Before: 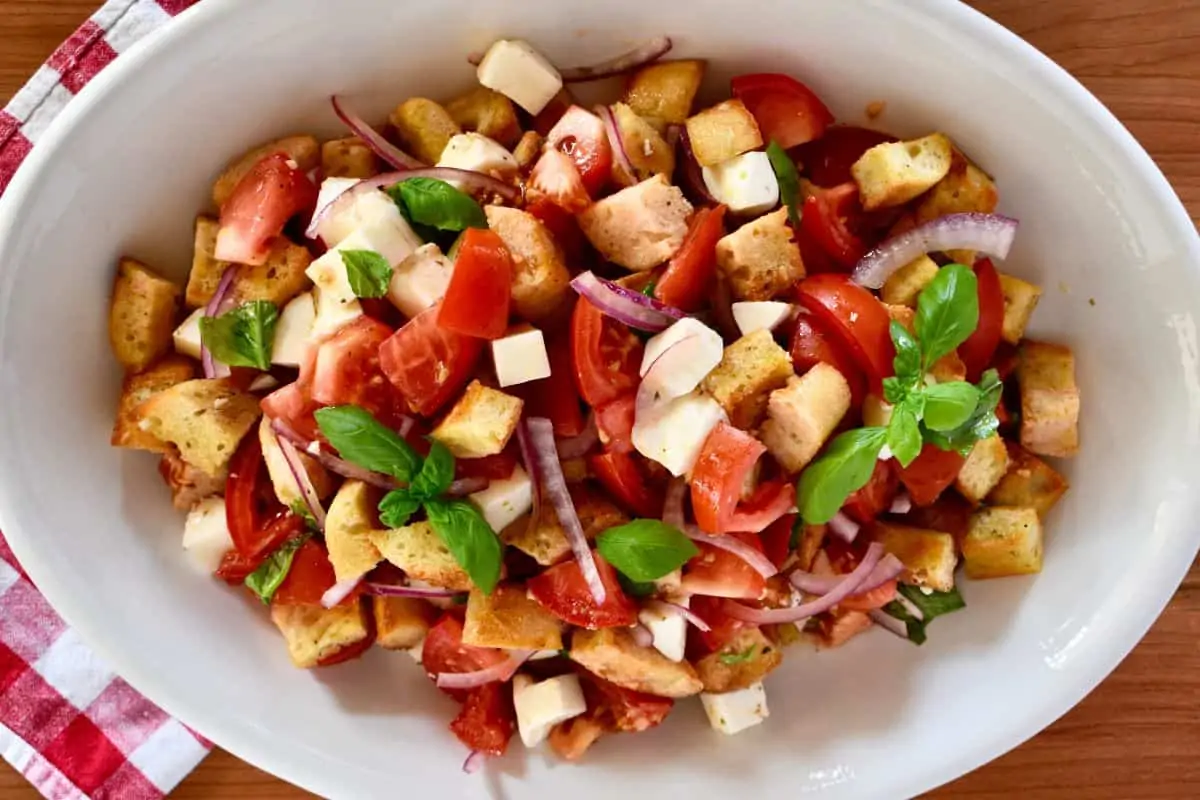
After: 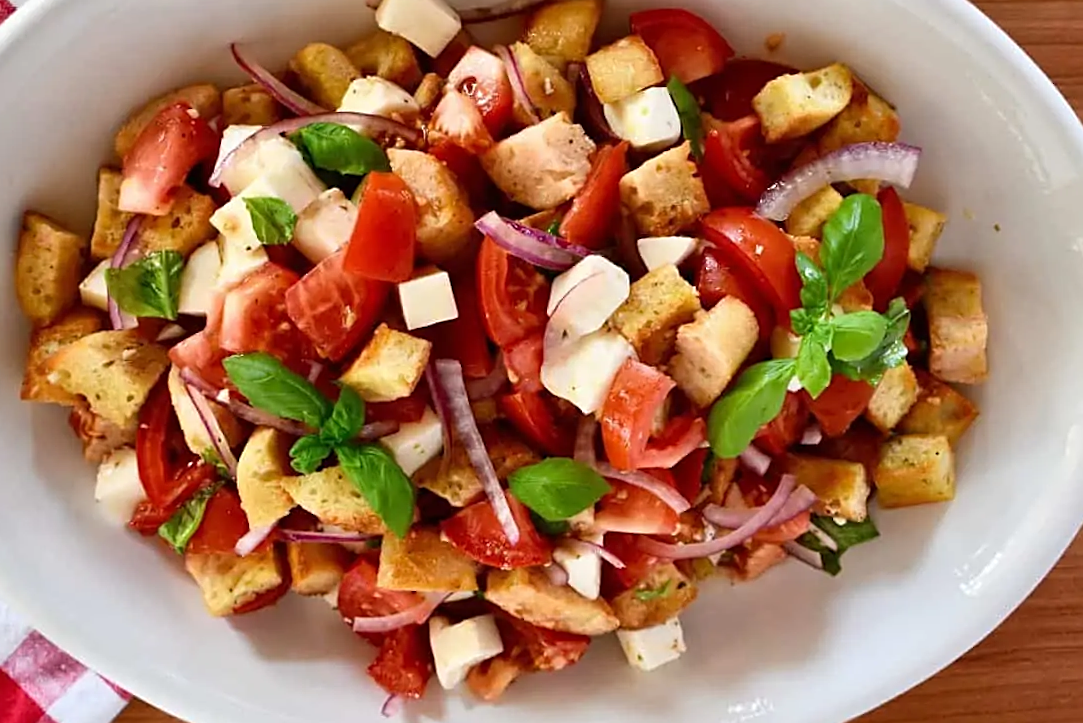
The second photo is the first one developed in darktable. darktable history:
crop and rotate: angle 1.66°, left 5.861%, top 5.69%
sharpen: on, module defaults
